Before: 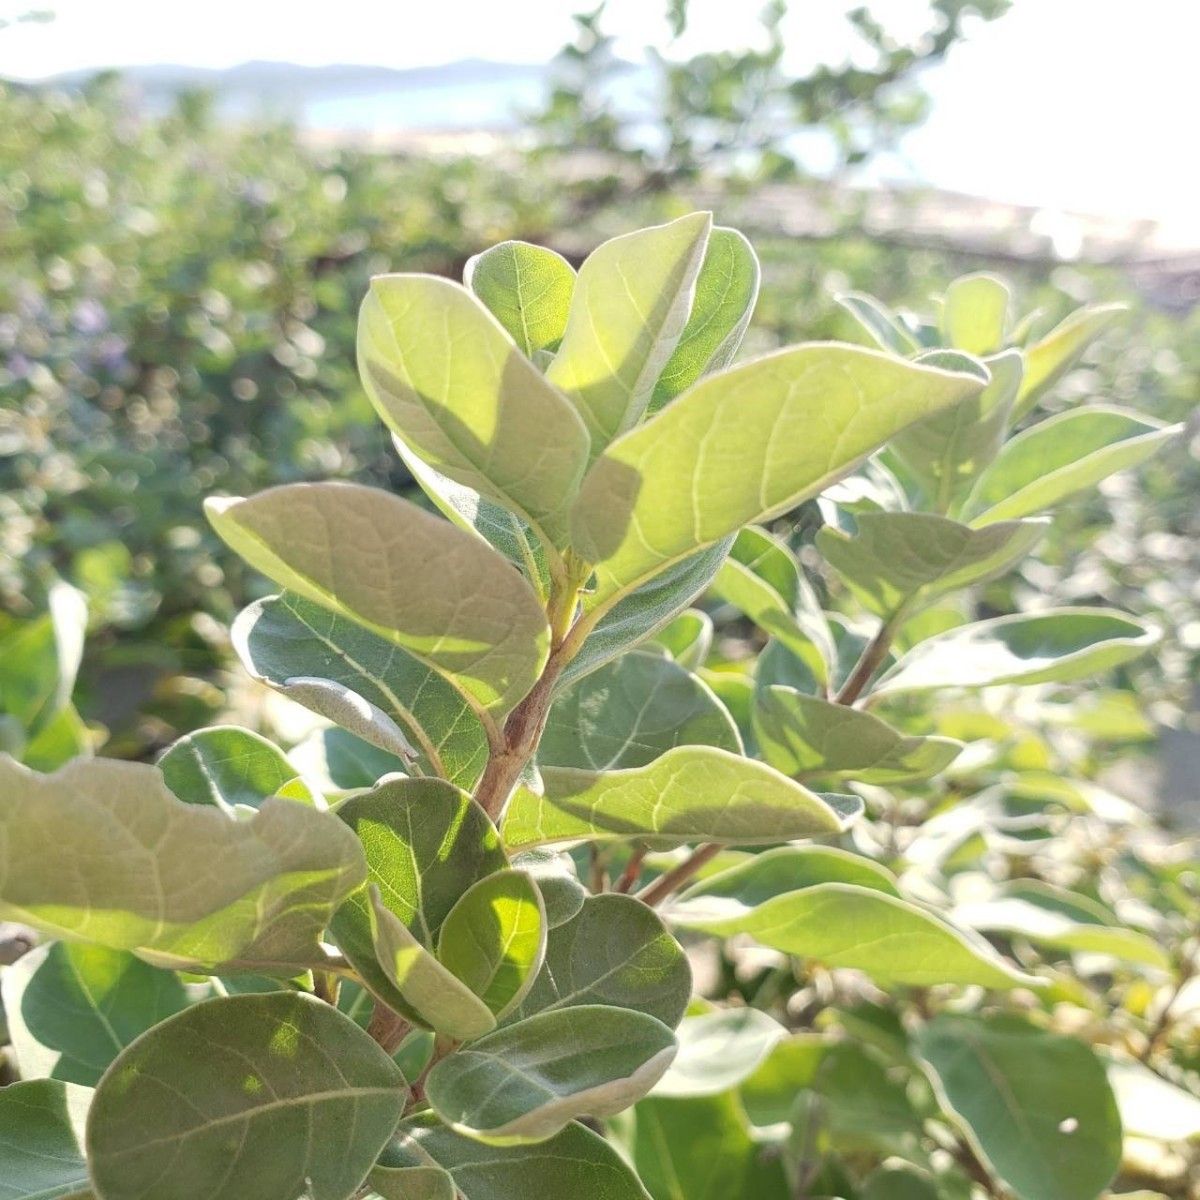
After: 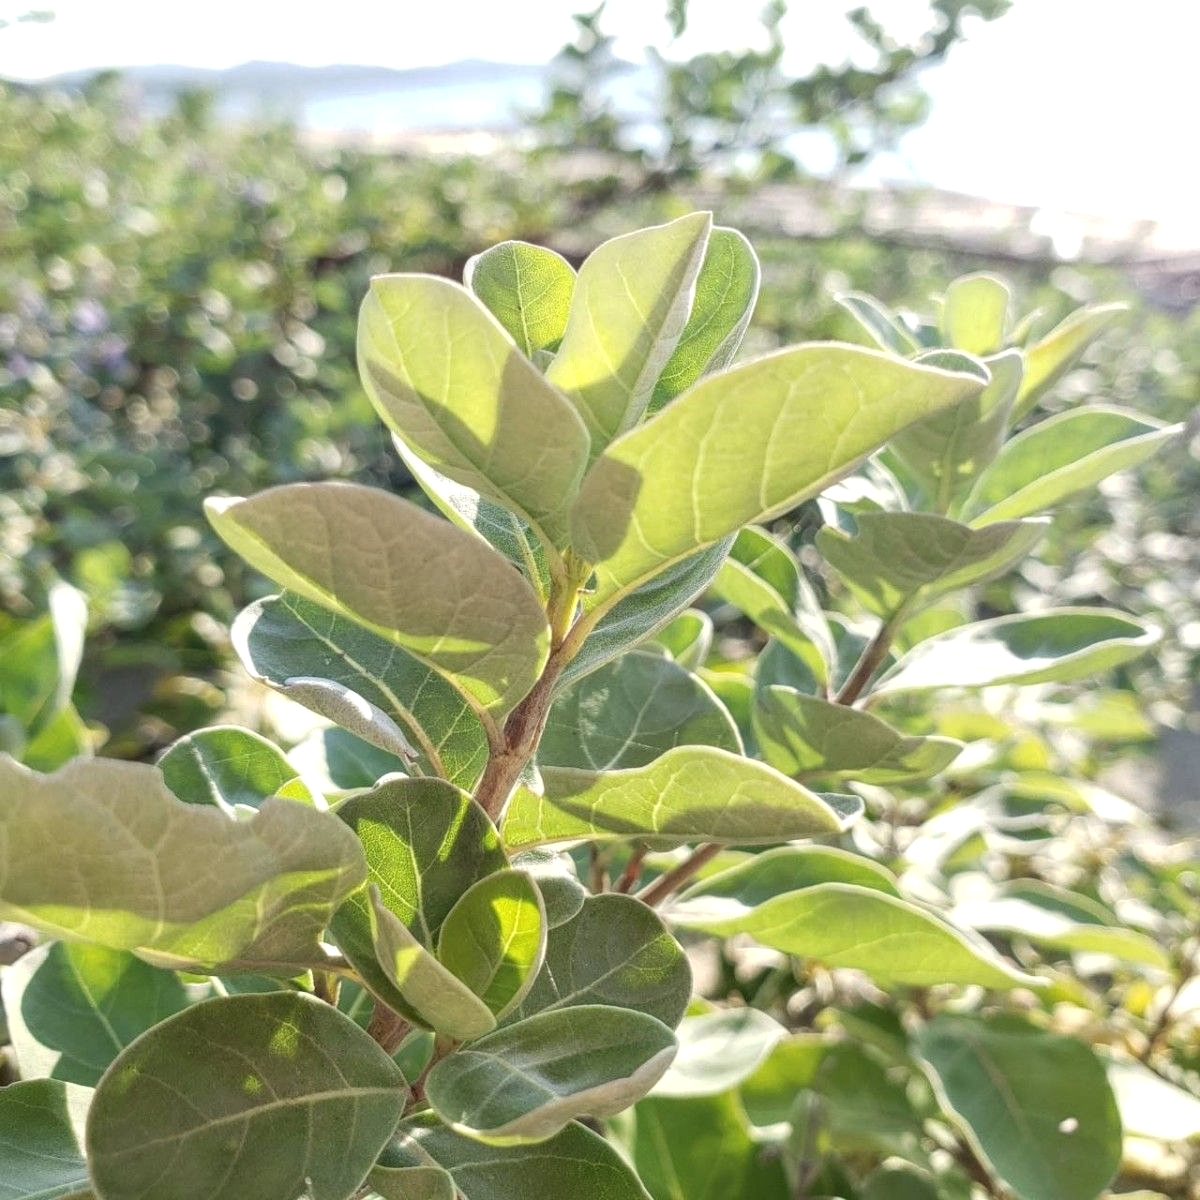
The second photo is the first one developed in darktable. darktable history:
local contrast: highlights 28%, detail 130%
